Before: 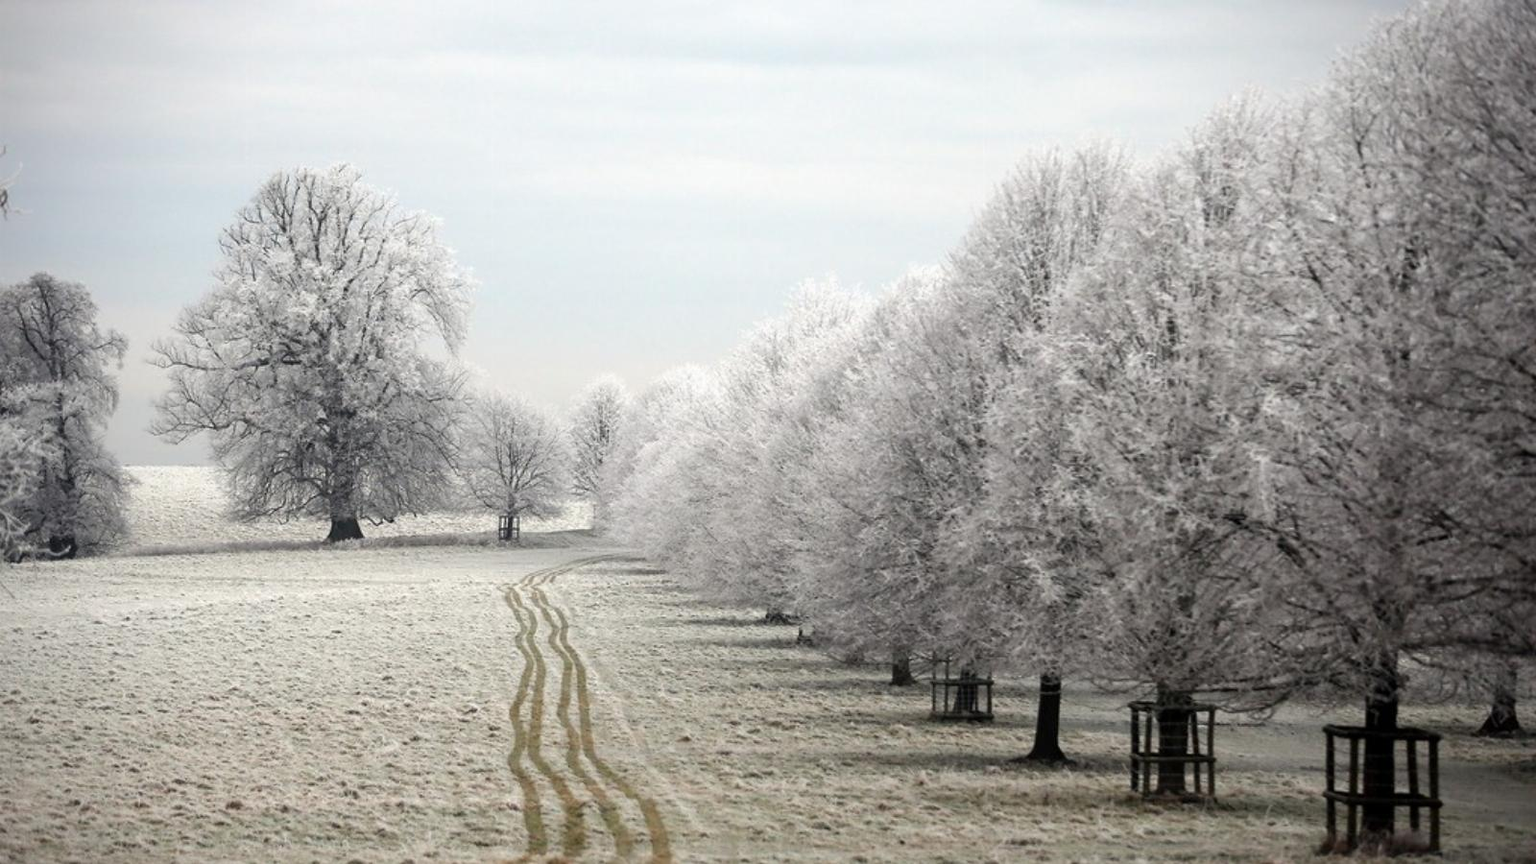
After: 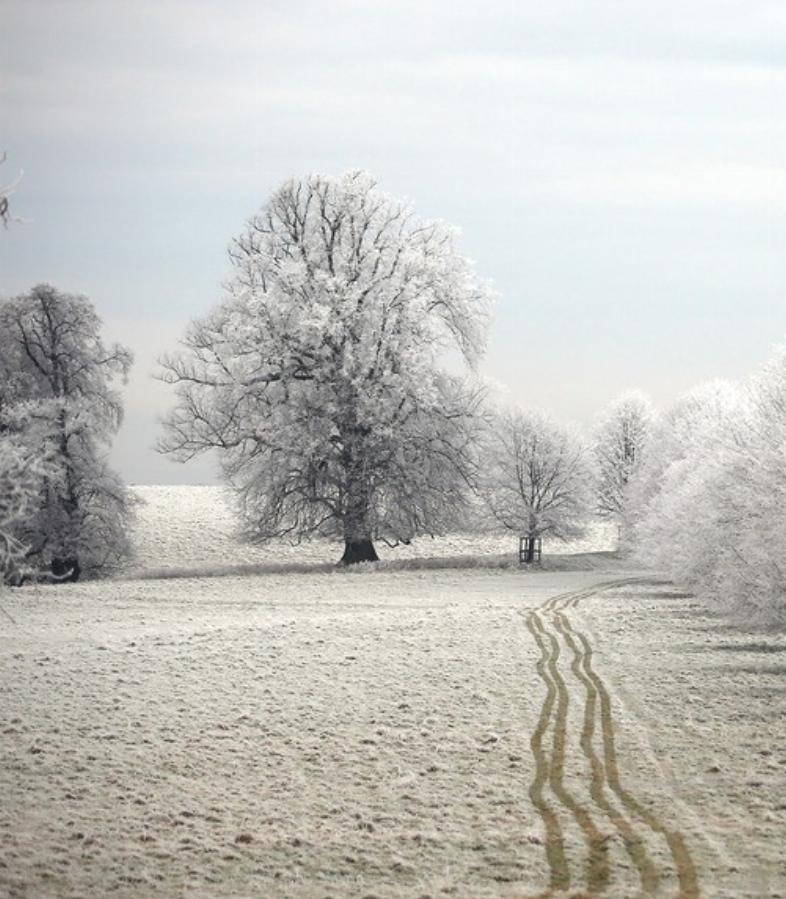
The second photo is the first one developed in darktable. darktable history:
crop and rotate: left 0%, top 0%, right 50.845%
exposure: black level correction -0.003, exposure 0.04 EV, compensate highlight preservation false
